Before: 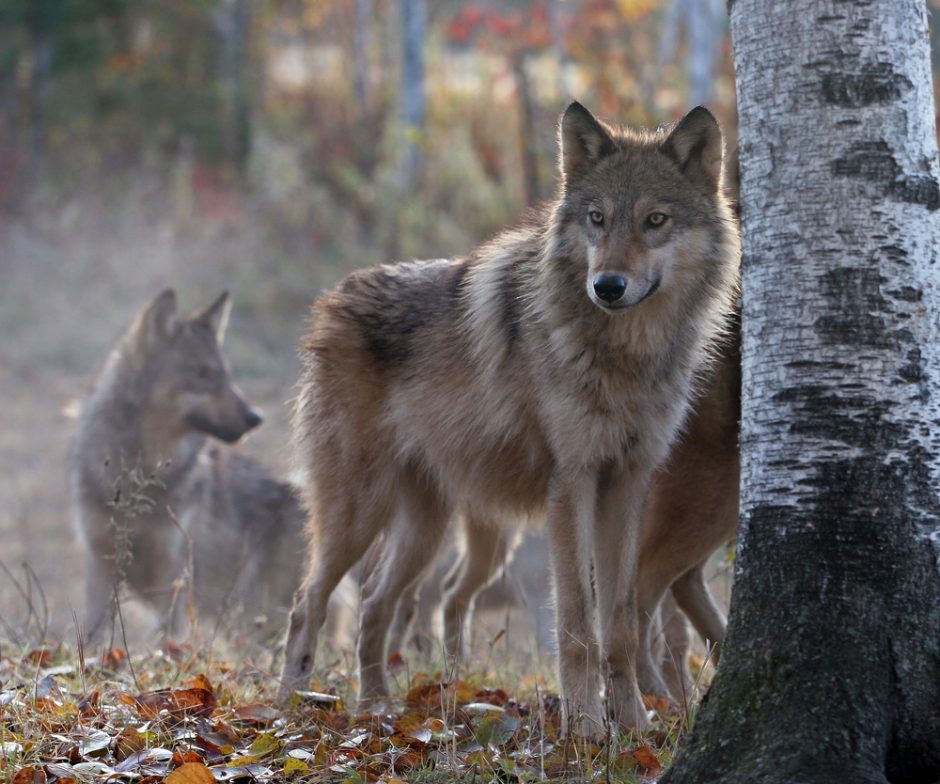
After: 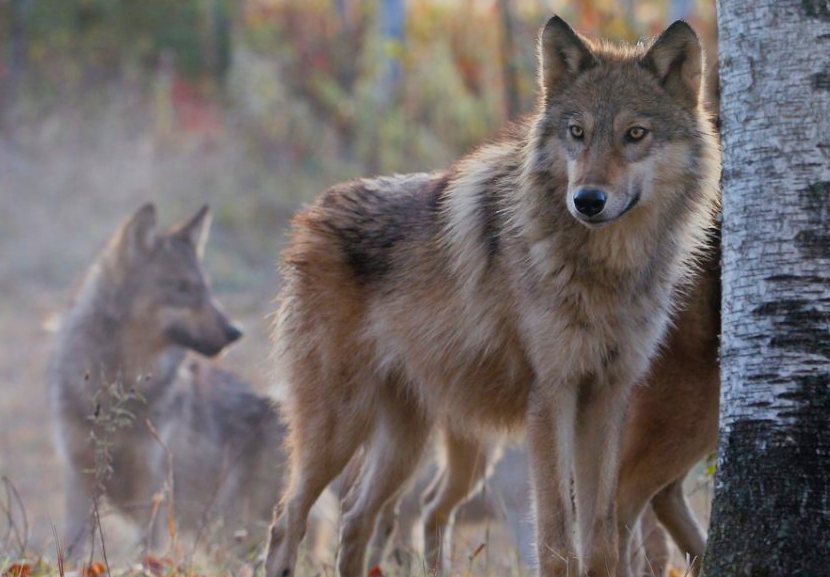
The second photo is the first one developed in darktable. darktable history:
crop and rotate: left 2.302%, top 11.076%, right 9.318%, bottom 15.273%
filmic rgb: black relative exposure -13.03 EV, white relative exposure 4.02 EV, target white luminance 85.13%, hardness 6.3, latitude 41.74%, contrast 0.864, shadows ↔ highlights balance 9.36%, color science v5 (2021), contrast in shadows safe, contrast in highlights safe
color balance rgb: perceptual saturation grading › global saturation 25.652%, perceptual brilliance grading › highlights 9.433%, perceptual brilliance grading › mid-tones 4.769%, global vibrance 20%
